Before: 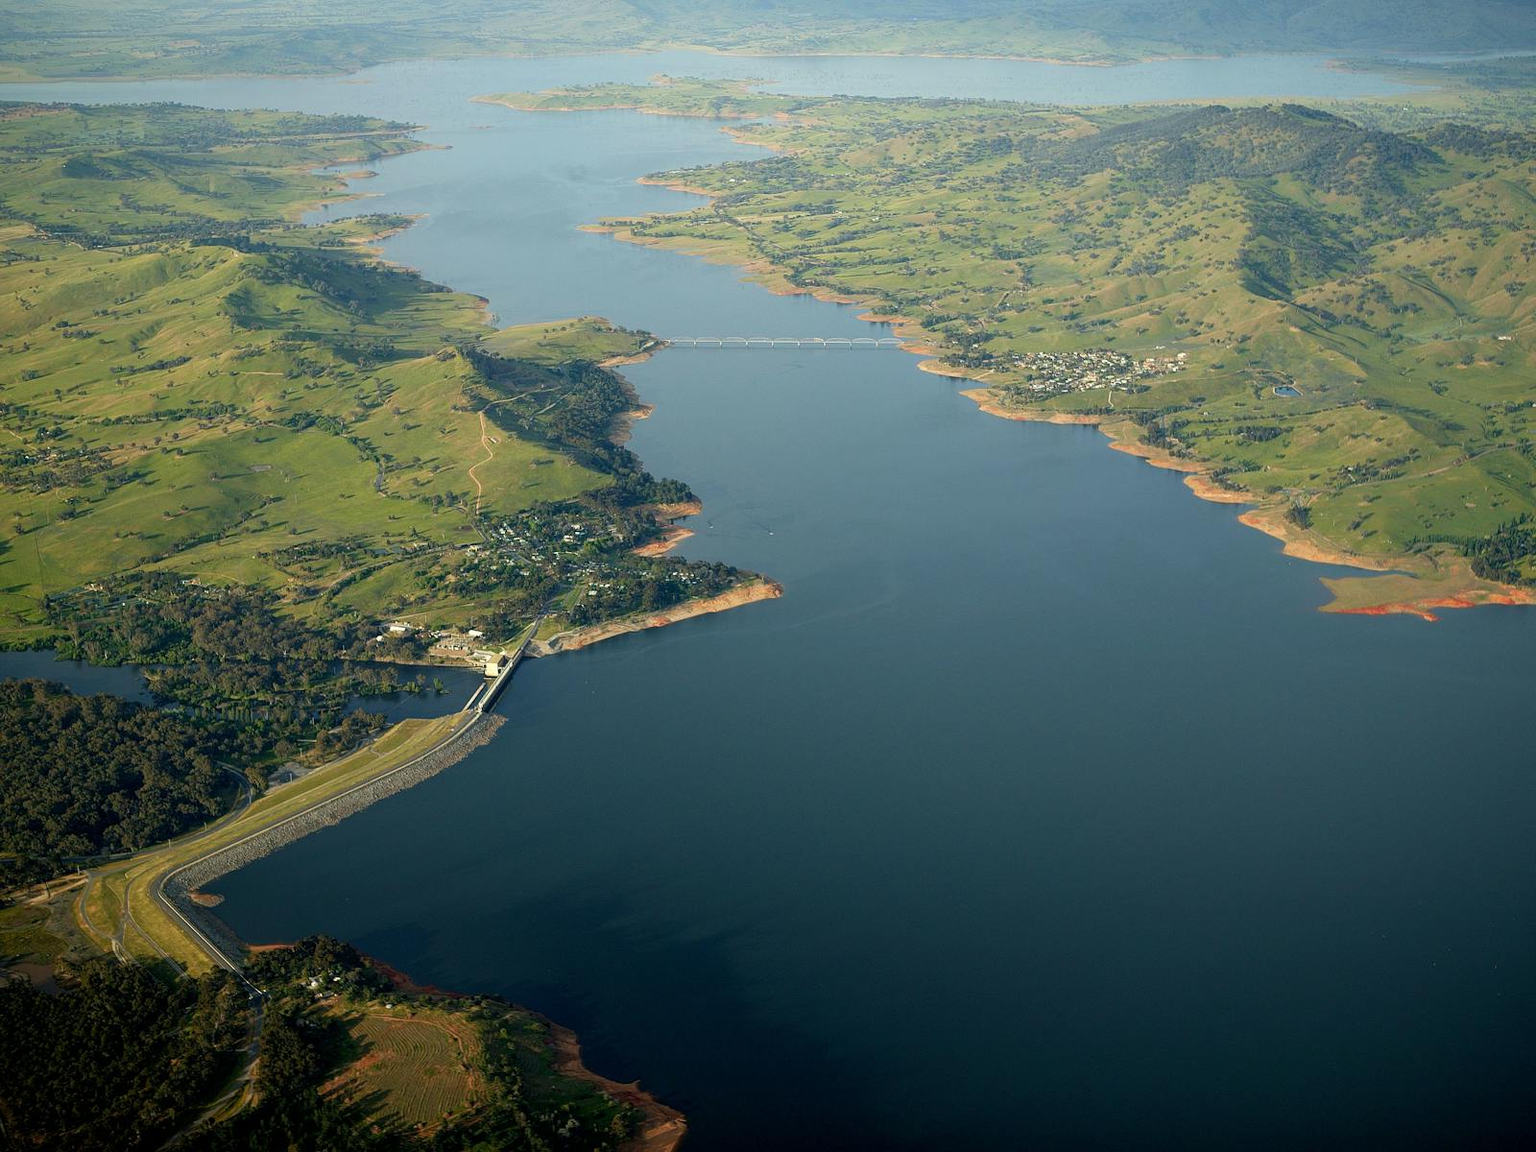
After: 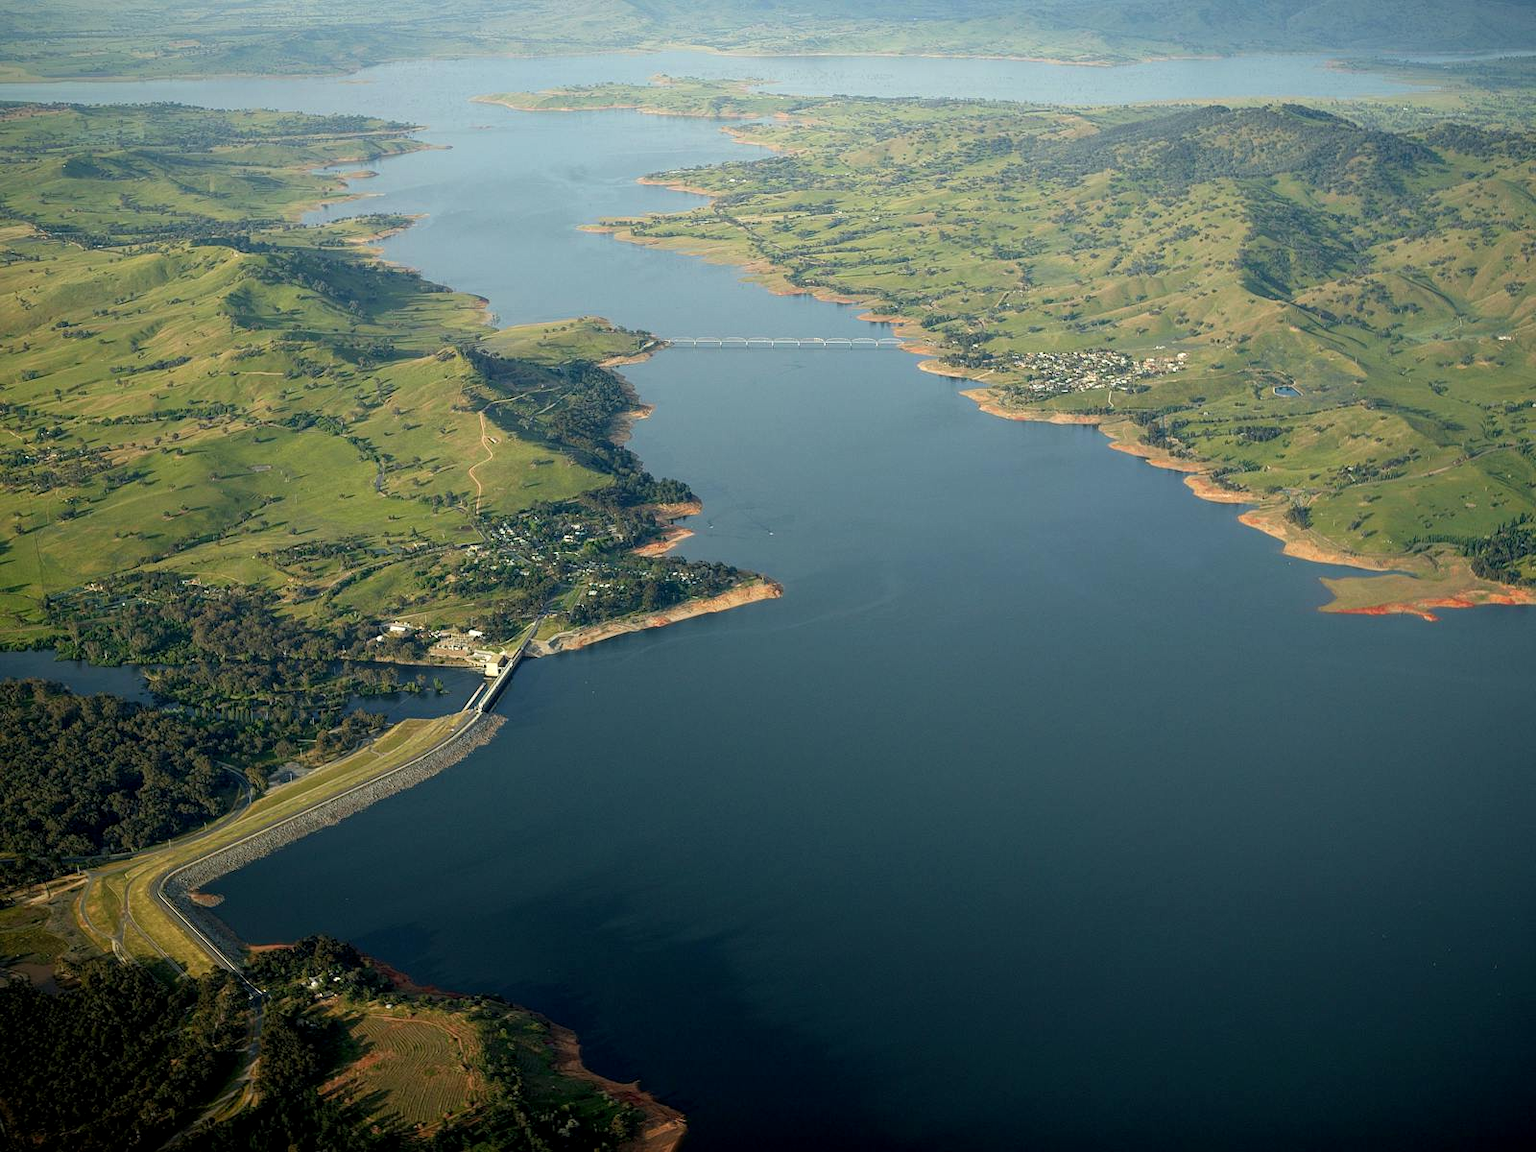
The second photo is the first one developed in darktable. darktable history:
local contrast: highlights 107%, shadows 98%, detail 120%, midtone range 0.2
